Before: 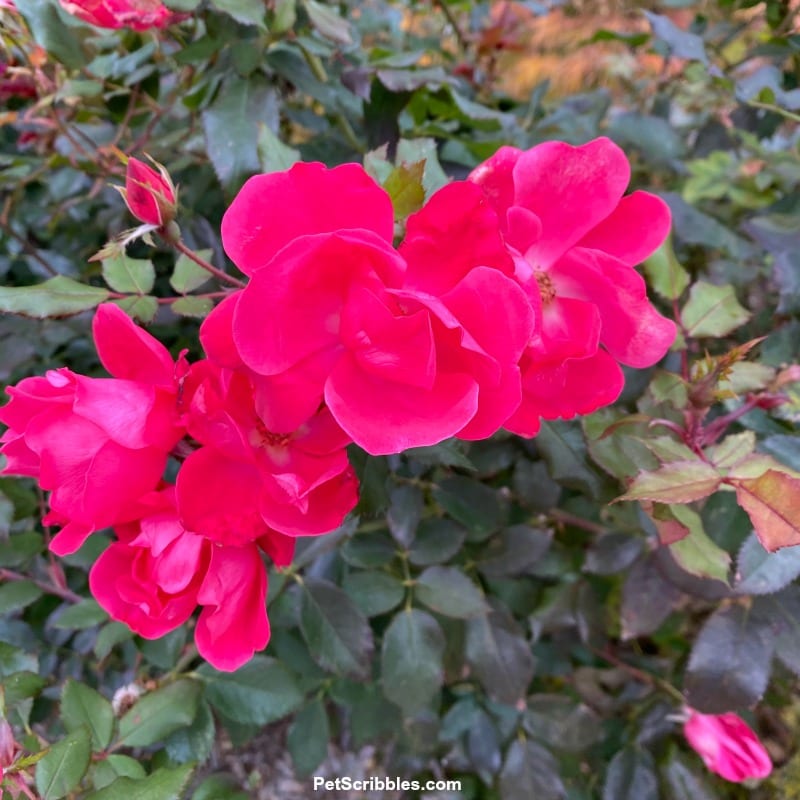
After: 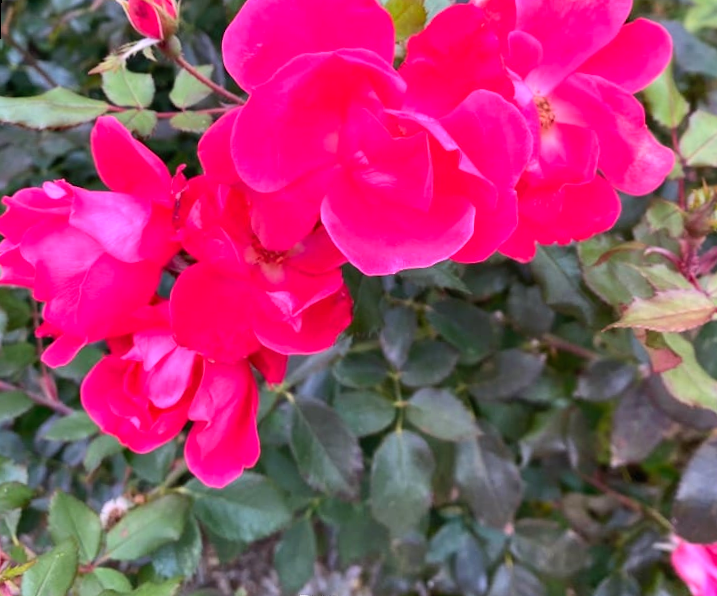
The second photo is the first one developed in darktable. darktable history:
crop: top 20.916%, right 9.437%, bottom 0.316%
contrast brightness saturation: contrast 0.2, brightness 0.15, saturation 0.14
rotate and perspective: rotation 1.57°, crop left 0.018, crop right 0.982, crop top 0.039, crop bottom 0.961
